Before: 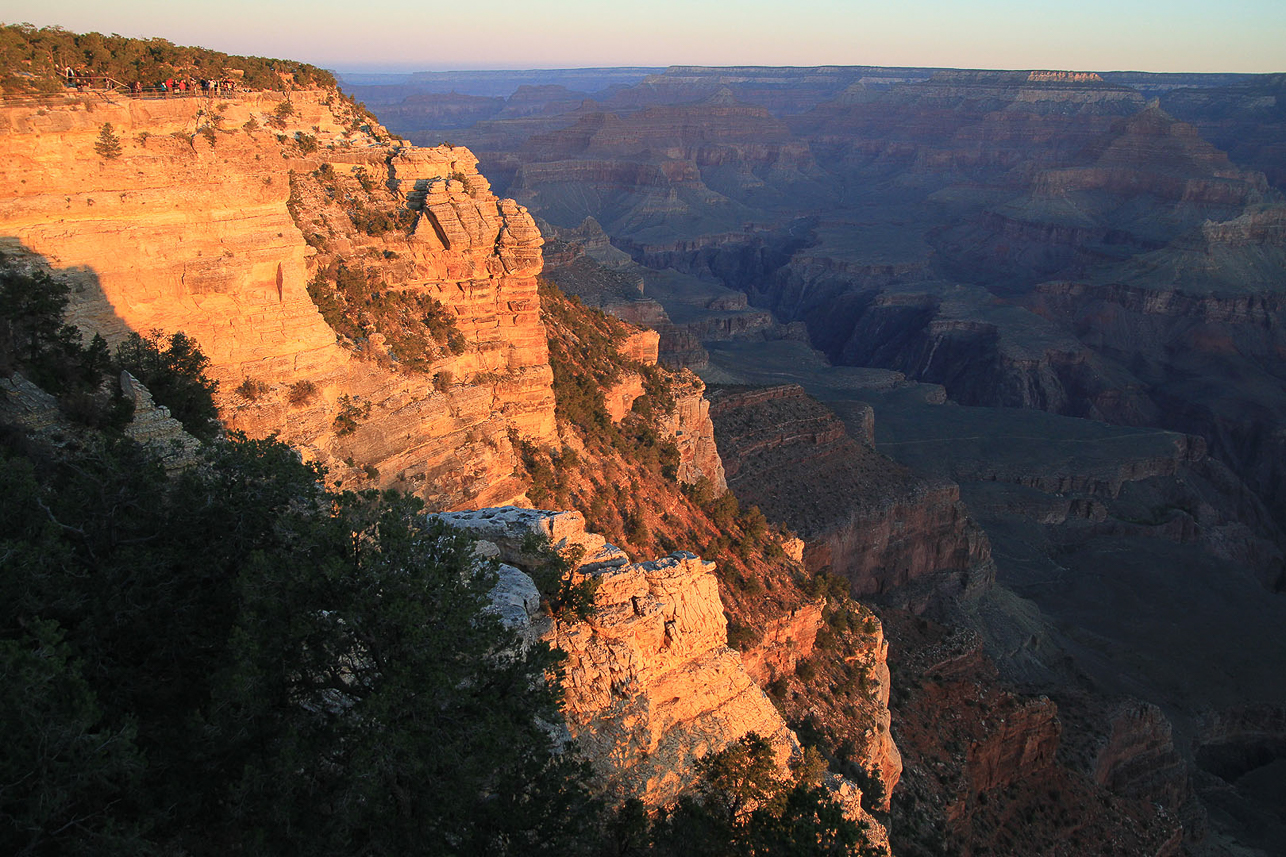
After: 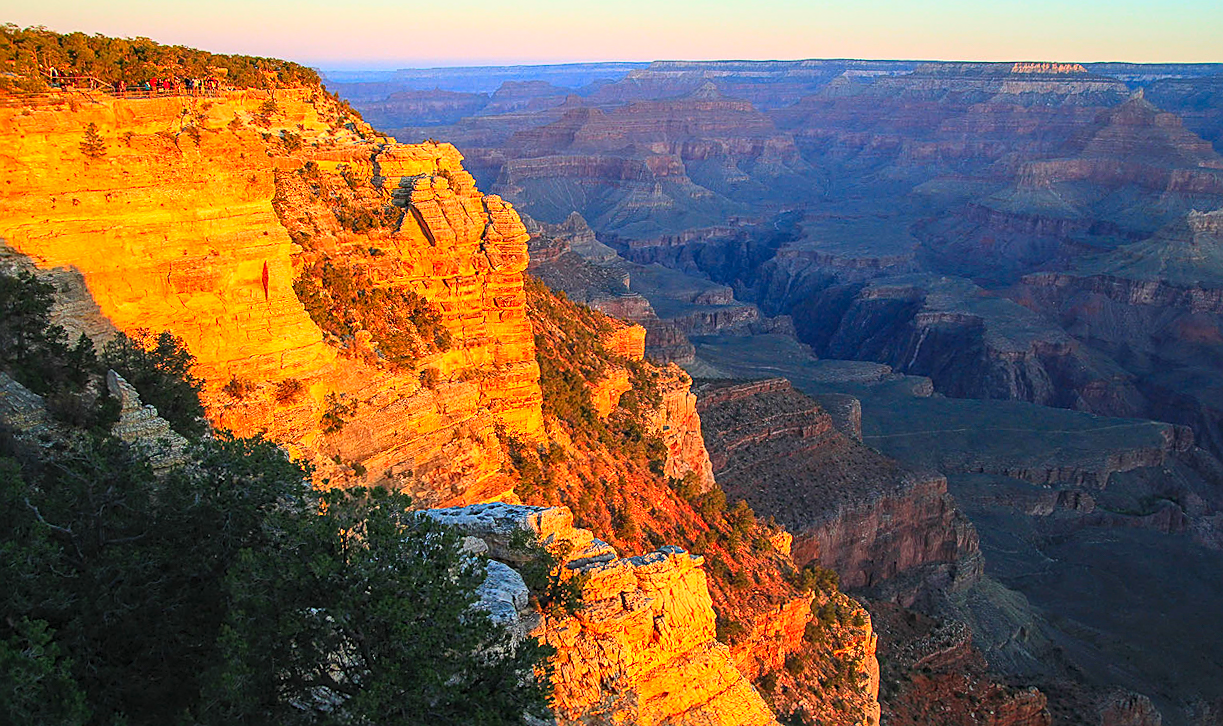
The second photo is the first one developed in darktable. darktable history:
crop and rotate: angle 0.496°, left 0.402%, right 3.204%, bottom 14.138%
contrast brightness saturation: contrast 0.195, brightness 0.191, saturation 0.807
sharpen: on, module defaults
local contrast: detail 130%
